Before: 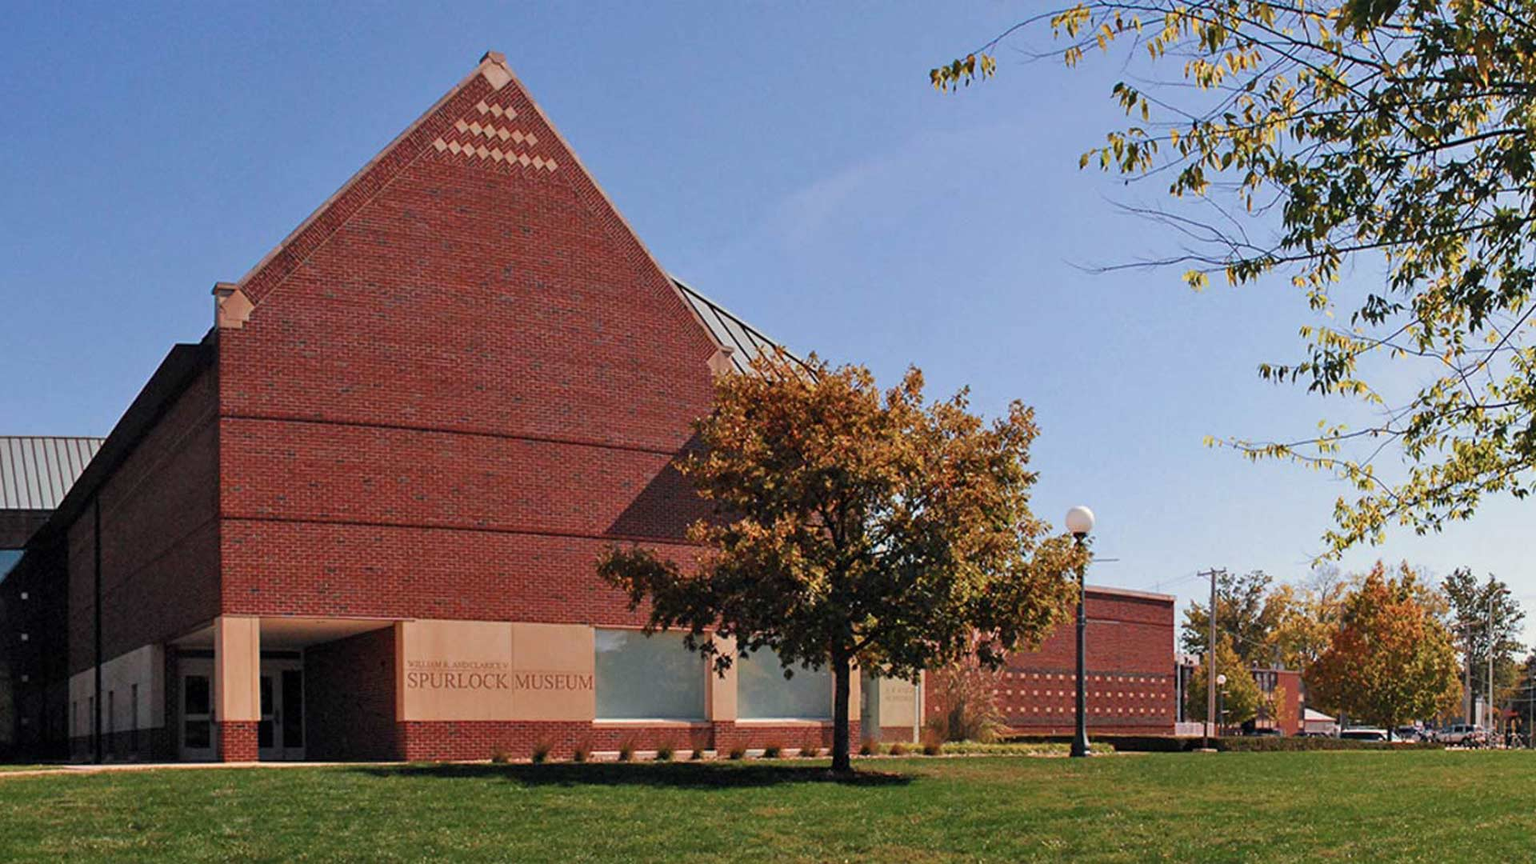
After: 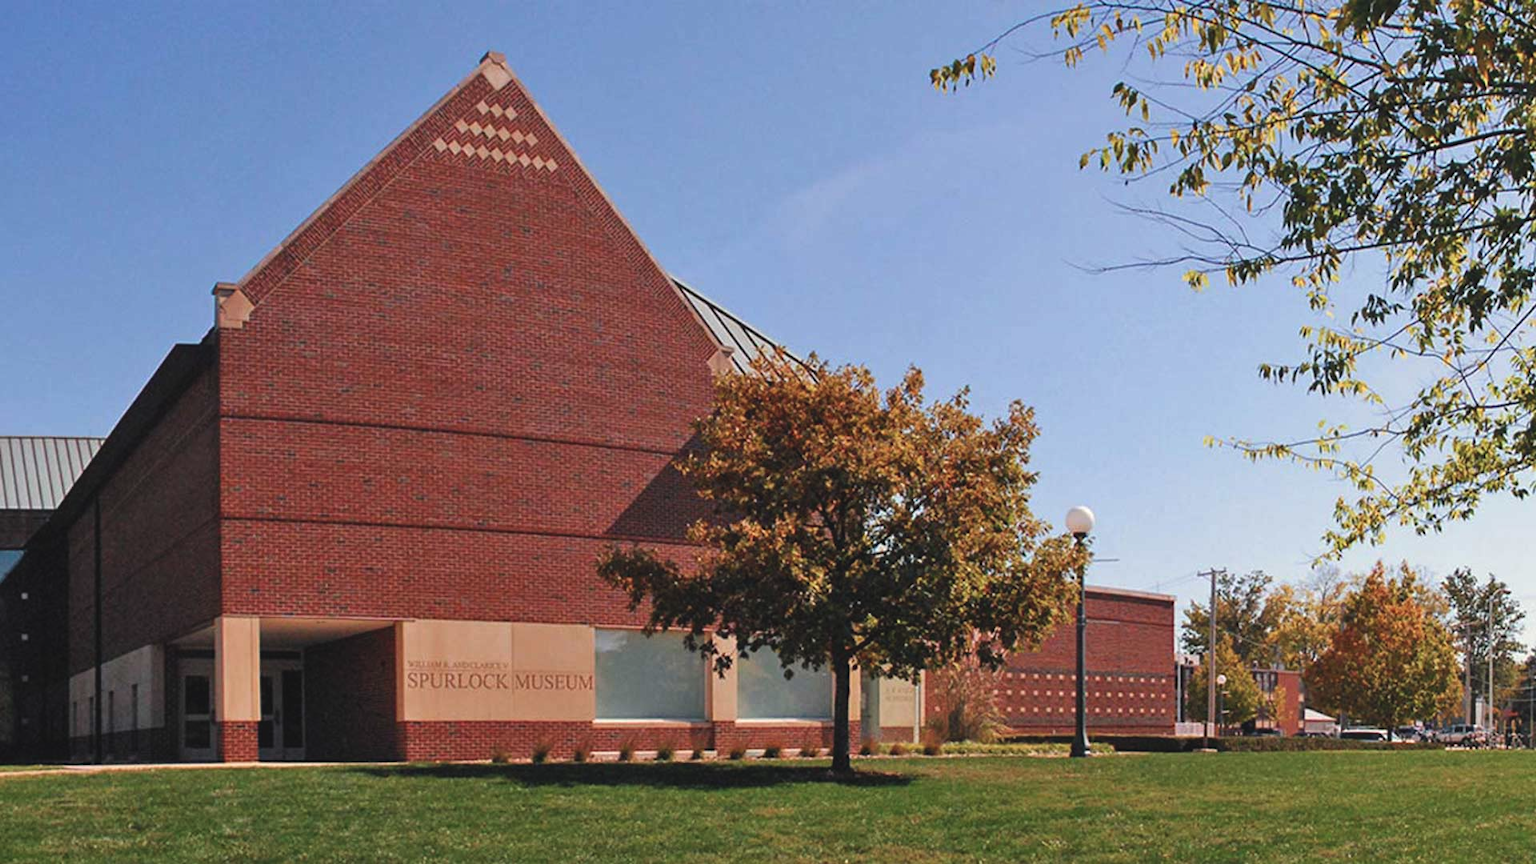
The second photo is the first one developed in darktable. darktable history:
exposure: black level correction -0.007, exposure 0.069 EV, compensate highlight preservation false
